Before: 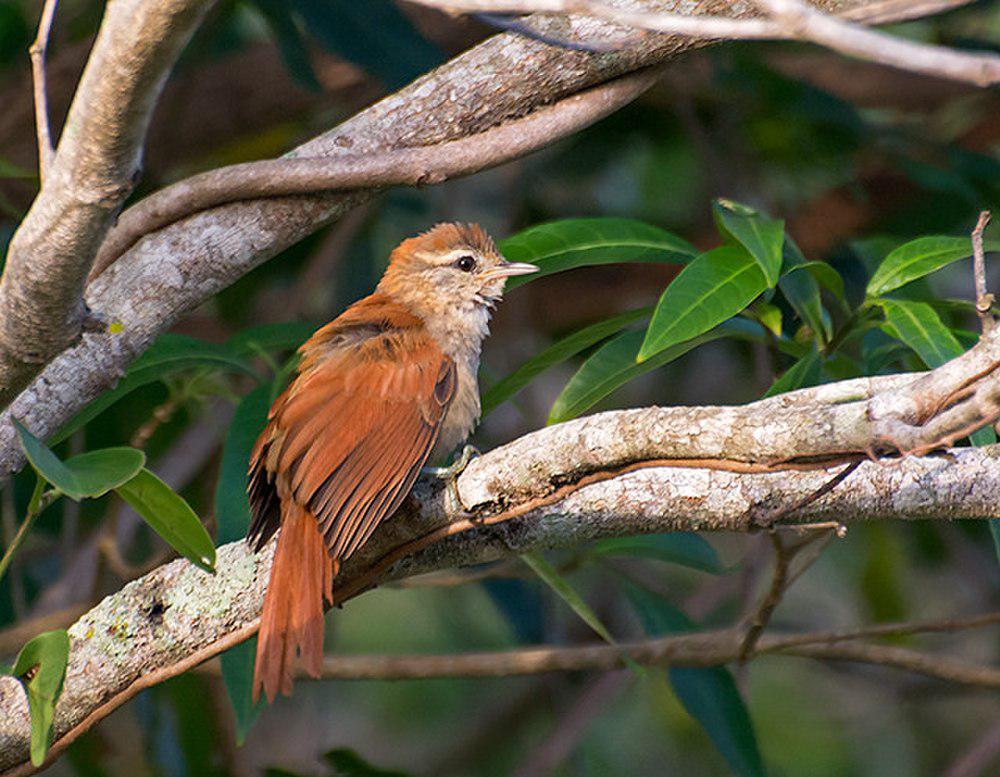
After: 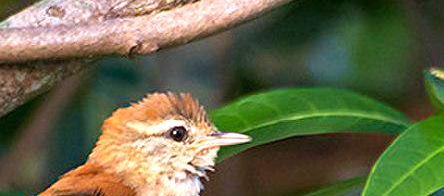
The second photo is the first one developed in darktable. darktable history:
crop: left 28.861%, top 16.784%, right 26.715%, bottom 57.936%
exposure: exposure 0.665 EV, compensate highlight preservation false
velvia: on, module defaults
